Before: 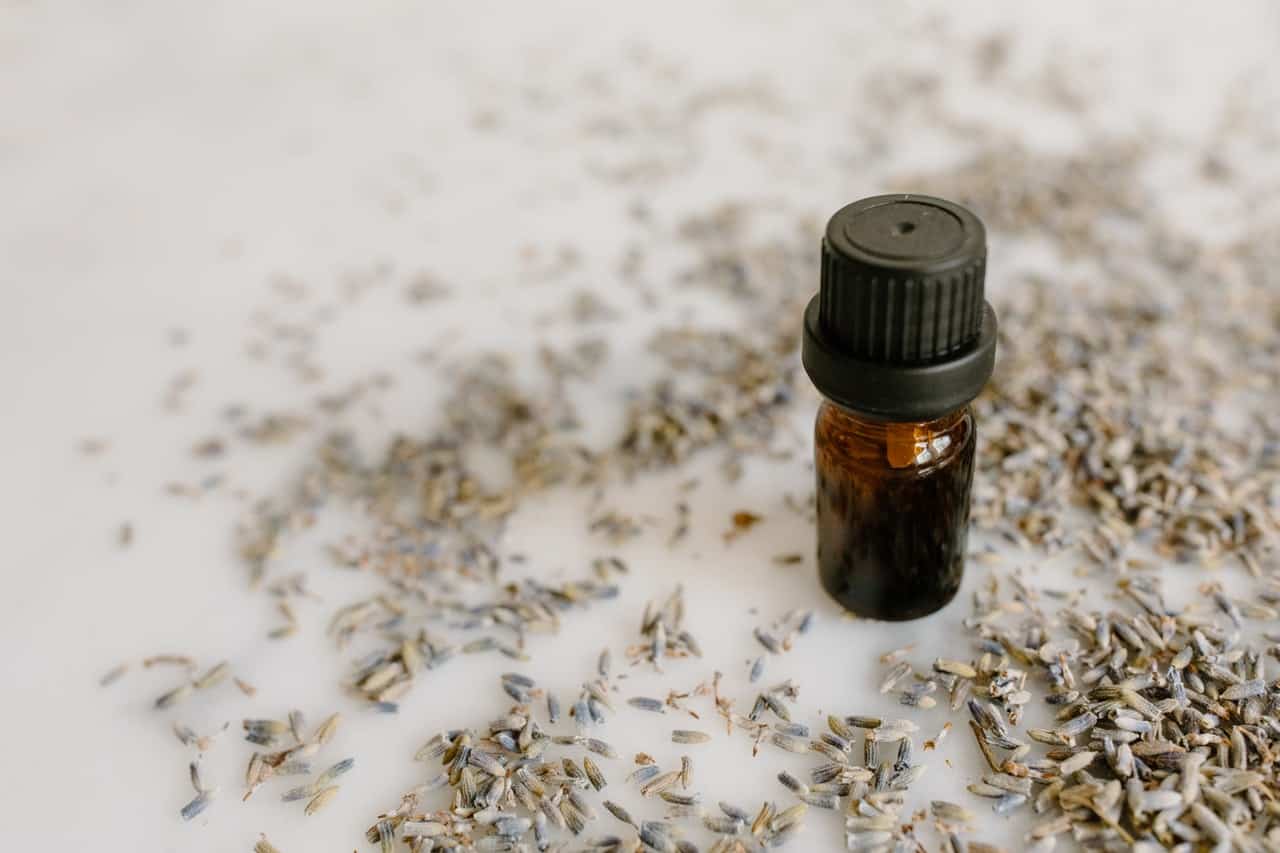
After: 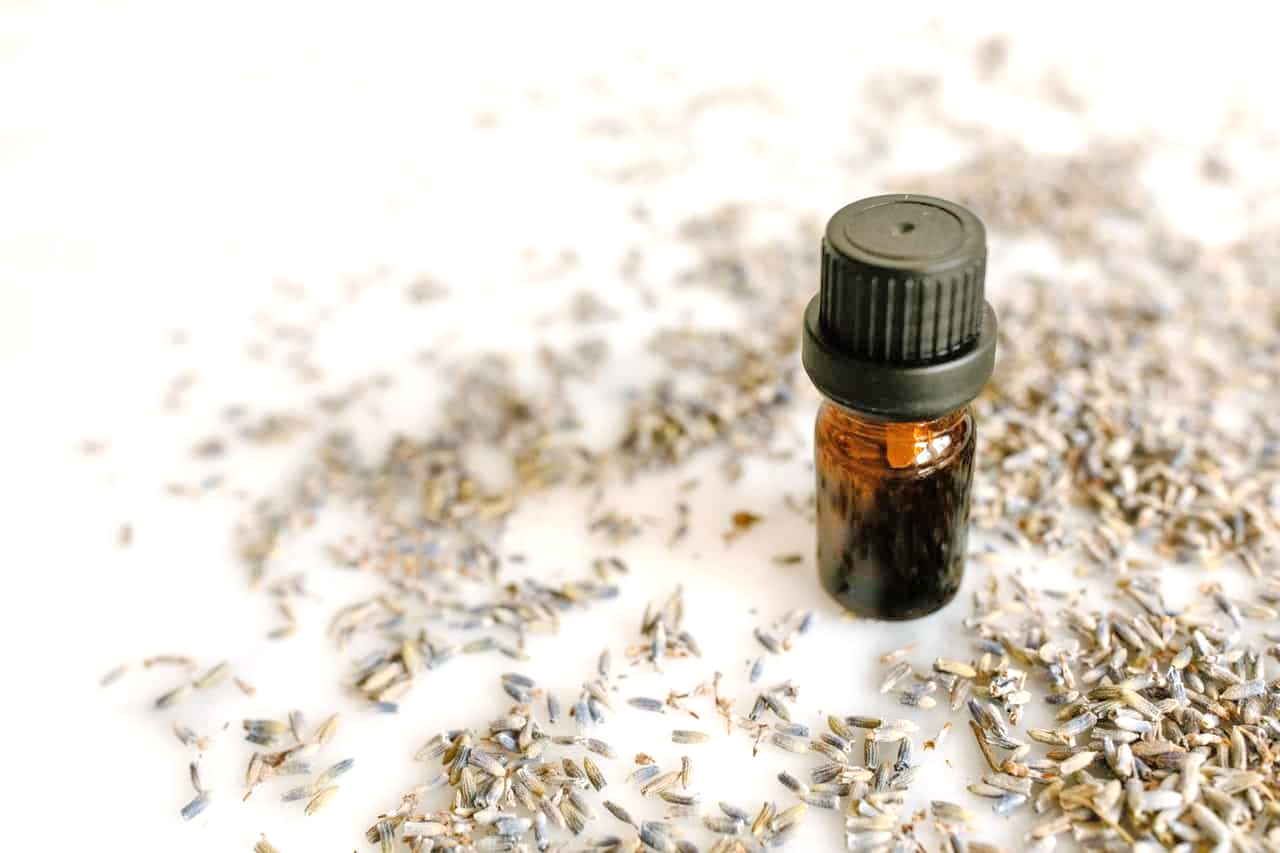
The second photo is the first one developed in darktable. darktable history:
tone equalizer: -7 EV 0.15 EV, -6 EV 0.6 EV, -5 EV 1.15 EV, -4 EV 1.33 EV, -3 EV 1.15 EV, -2 EV 0.6 EV, -1 EV 0.15 EV, mask exposure compensation -0.5 EV
exposure: black level correction 0, exposure 0.7 EV, compensate exposure bias true, compensate highlight preservation false
